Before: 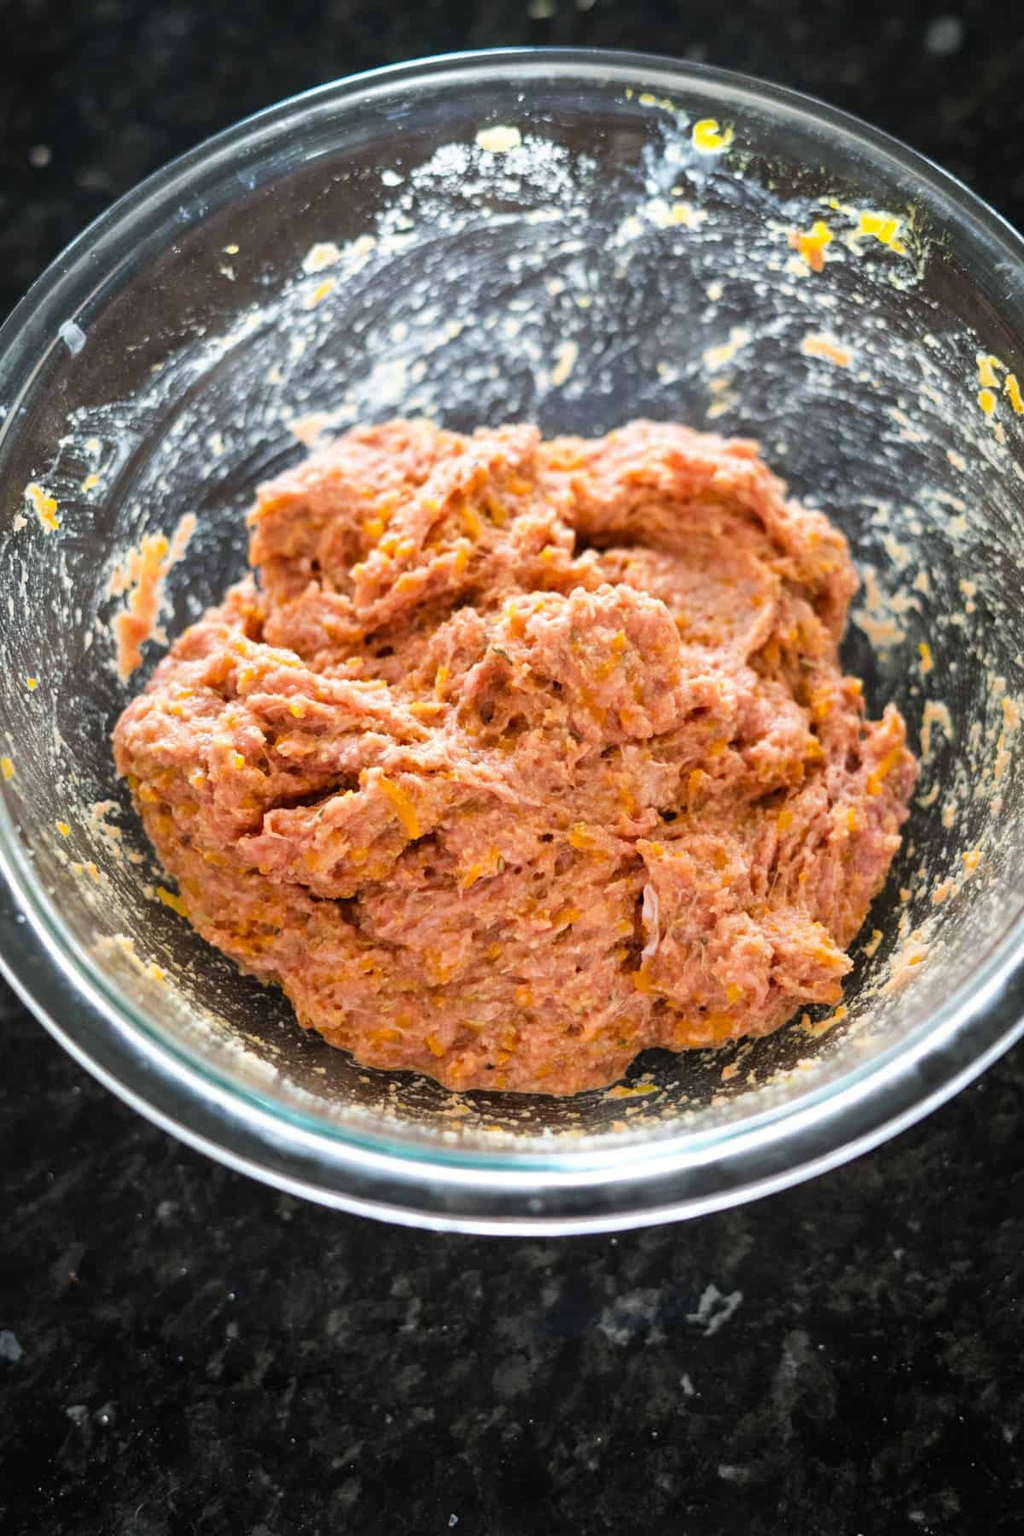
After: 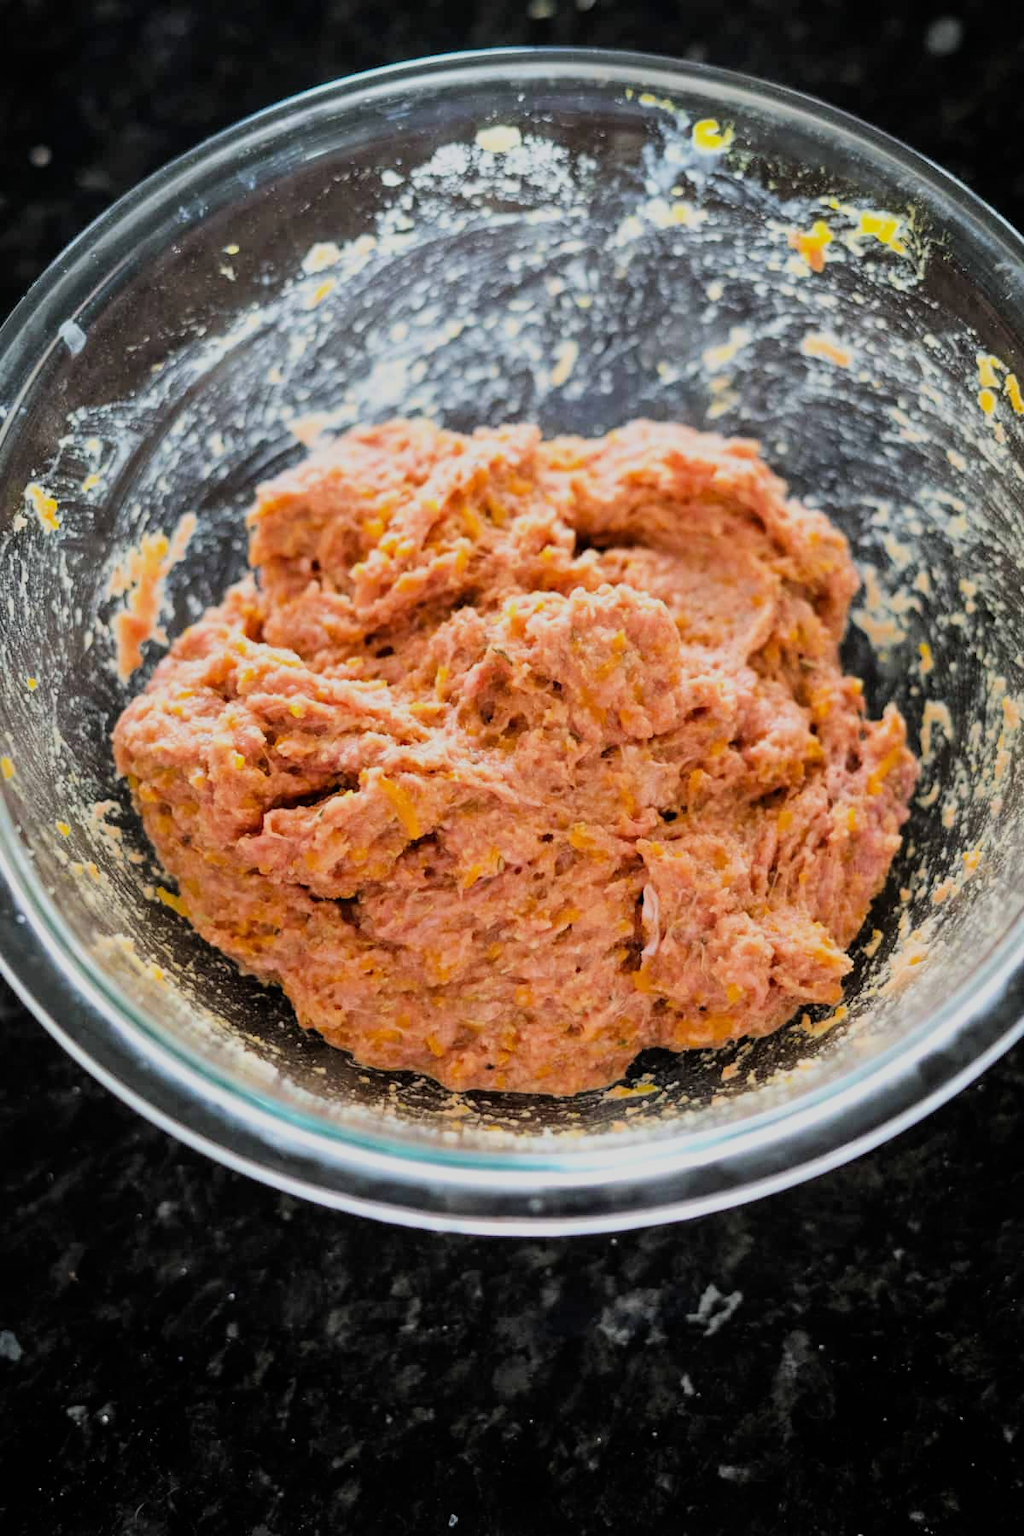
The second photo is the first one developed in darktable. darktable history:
filmic rgb: black relative exposure -7.65 EV, white relative exposure 4.56 EV, hardness 3.61, contrast 1.062, color science v6 (2022)
